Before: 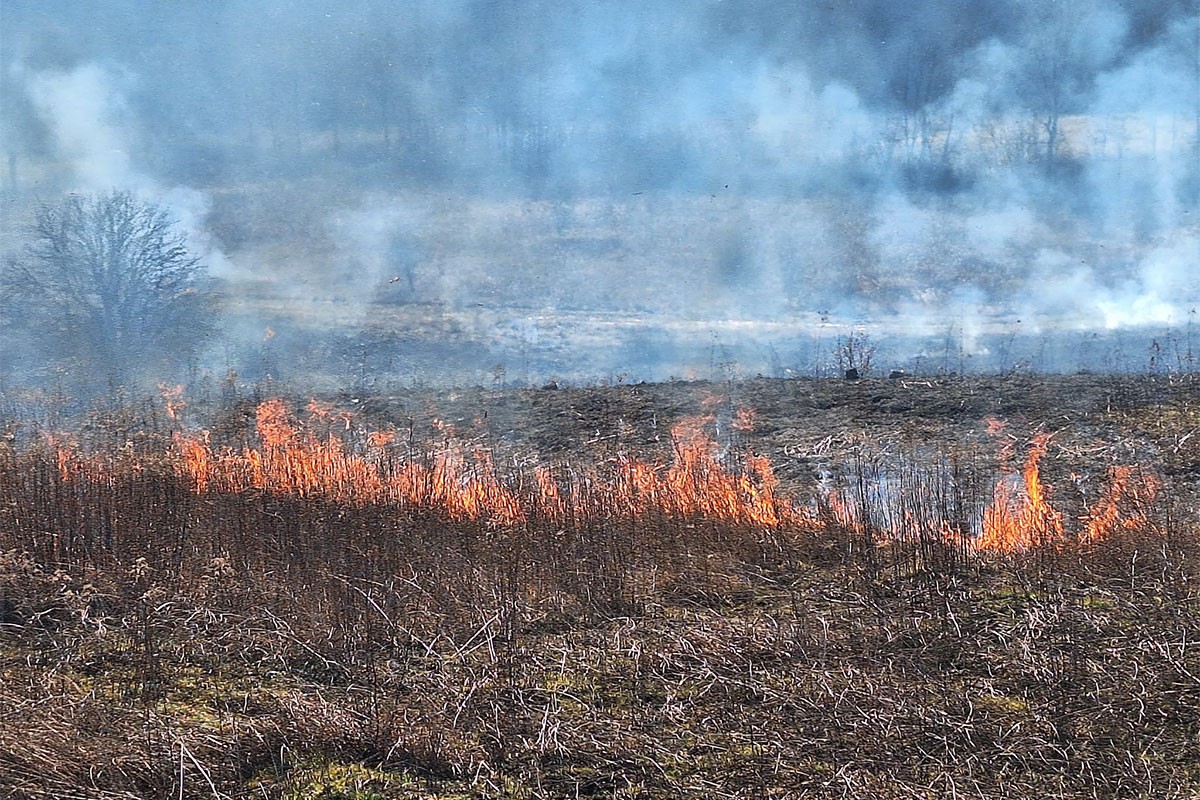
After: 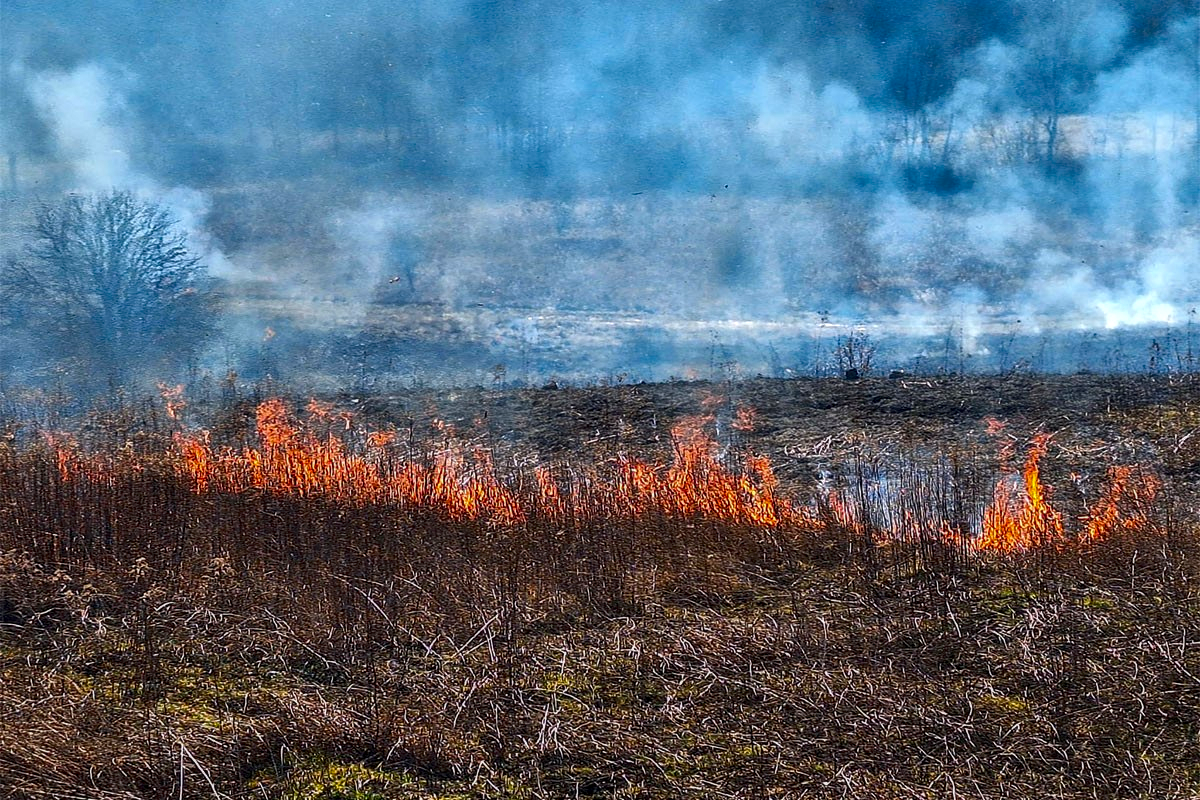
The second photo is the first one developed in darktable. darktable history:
color balance rgb: perceptual saturation grading › global saturation 34.05%, global vibrance 5.56%
contrast brightness saturation: brightness -0.2, saturation 0.08
local contrast: on, module defaults
